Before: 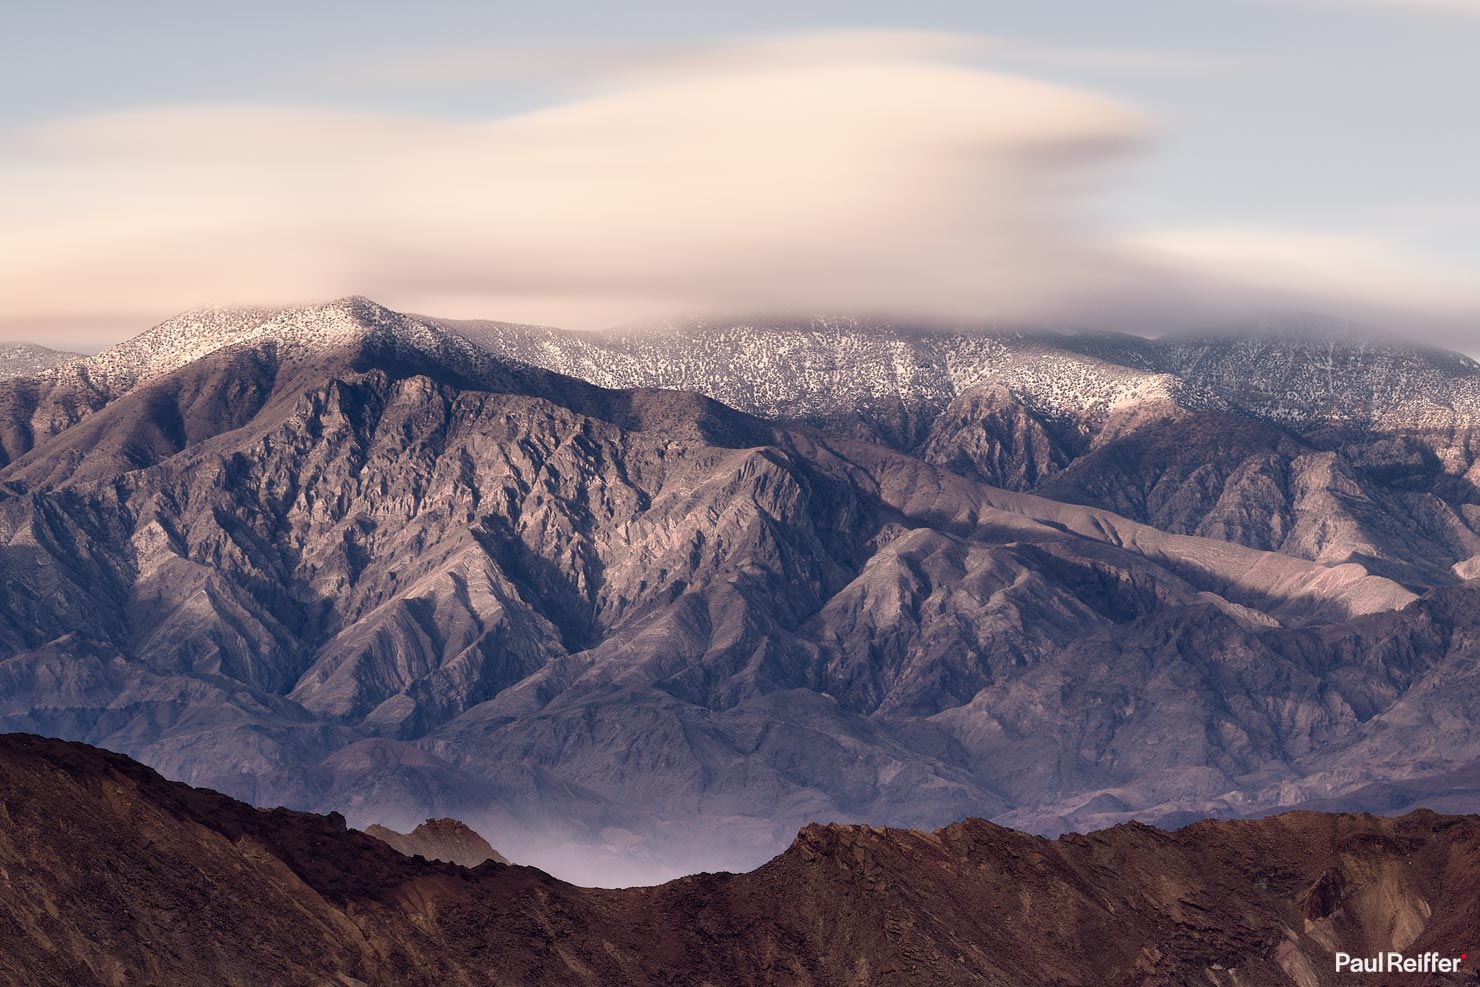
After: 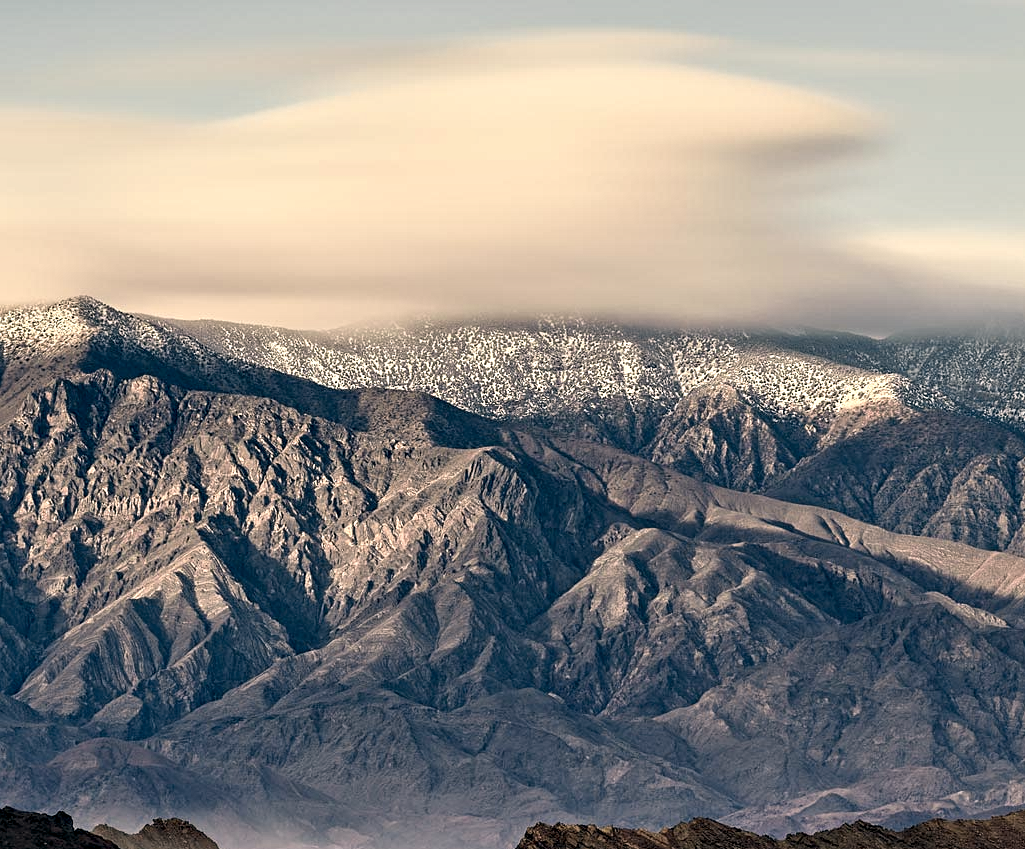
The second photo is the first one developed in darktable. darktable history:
crop: left 18.479%, right 12.2%, bottom 13.971%
contrast equalizer: octaves 7, y [[0.5, 0.542, 0.583, 0.625, 0.667, 0.708], [0.5 ×6], [0.5 ×6], [0 ×6], [0 ×6]]
color correction: highlights a* -0.482, highlights b* 9.48, shadows a* -9.48, shadows b* 0.803
